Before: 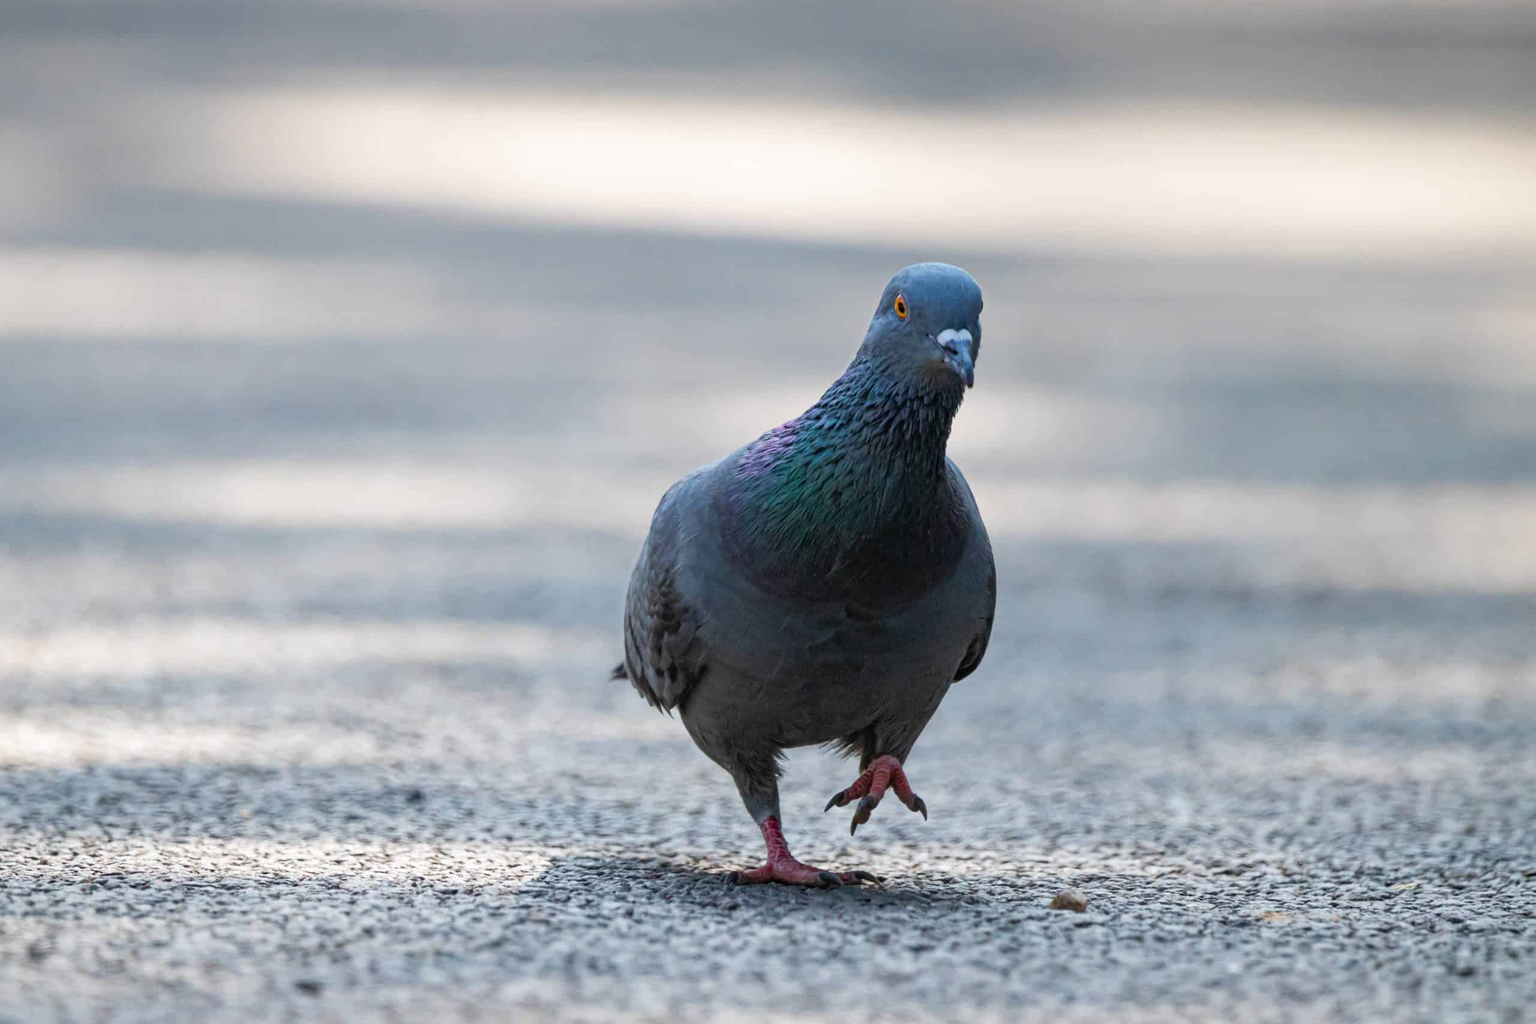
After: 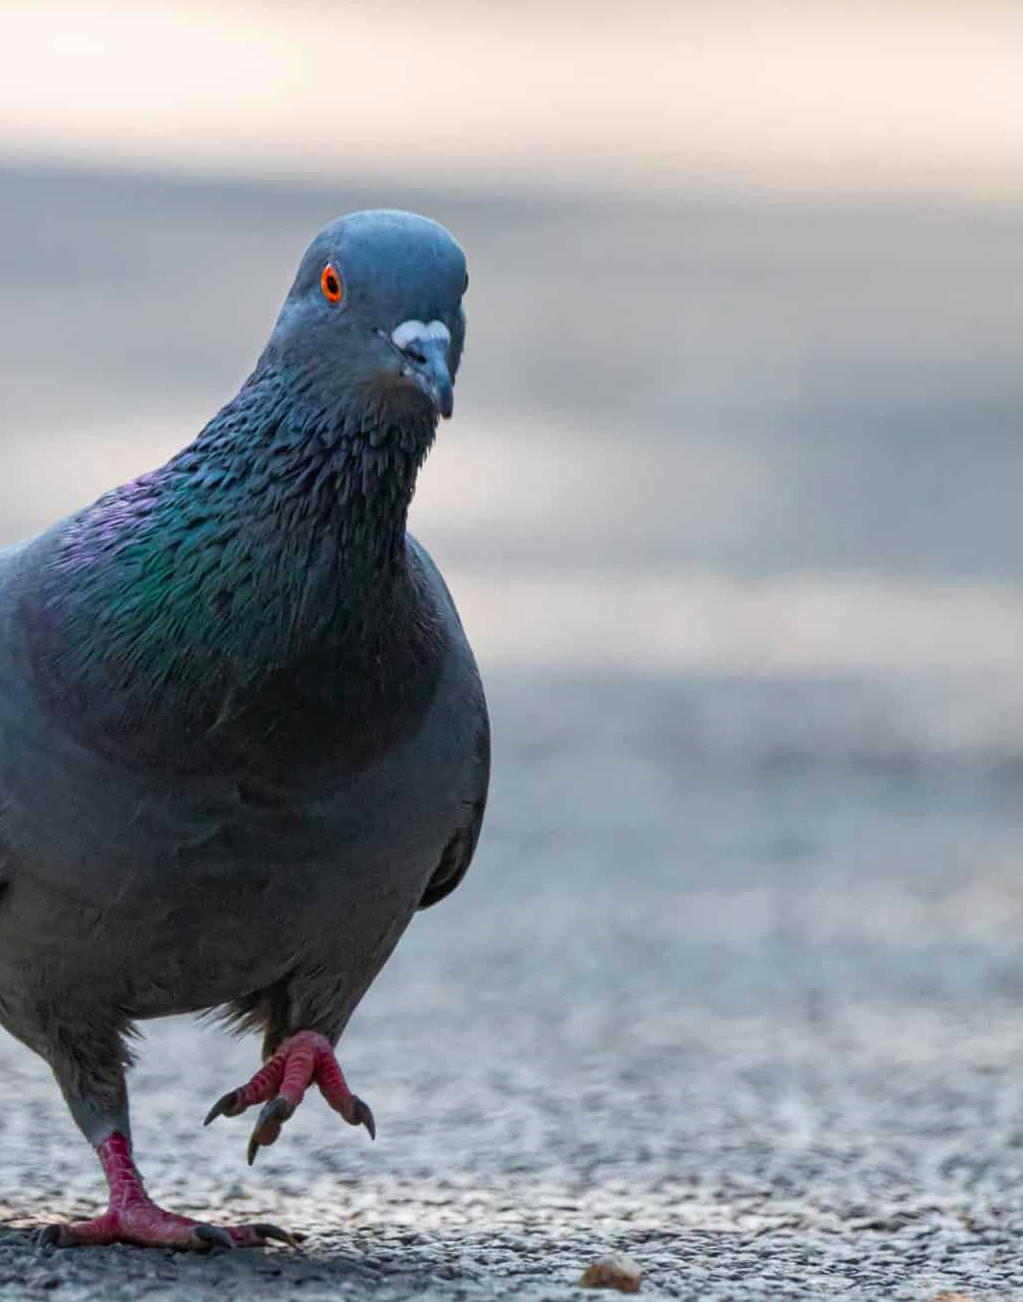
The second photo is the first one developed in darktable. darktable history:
crop: left 45.721%, top 13.393%, right 14.118%, bottom 10.01%
color zones: curves: ch1 [(0.24, 0.629) (0.75, 0.5)]; ch2 [(0.255, 0.454) (0.745, 0.491)], mix 102.12%
